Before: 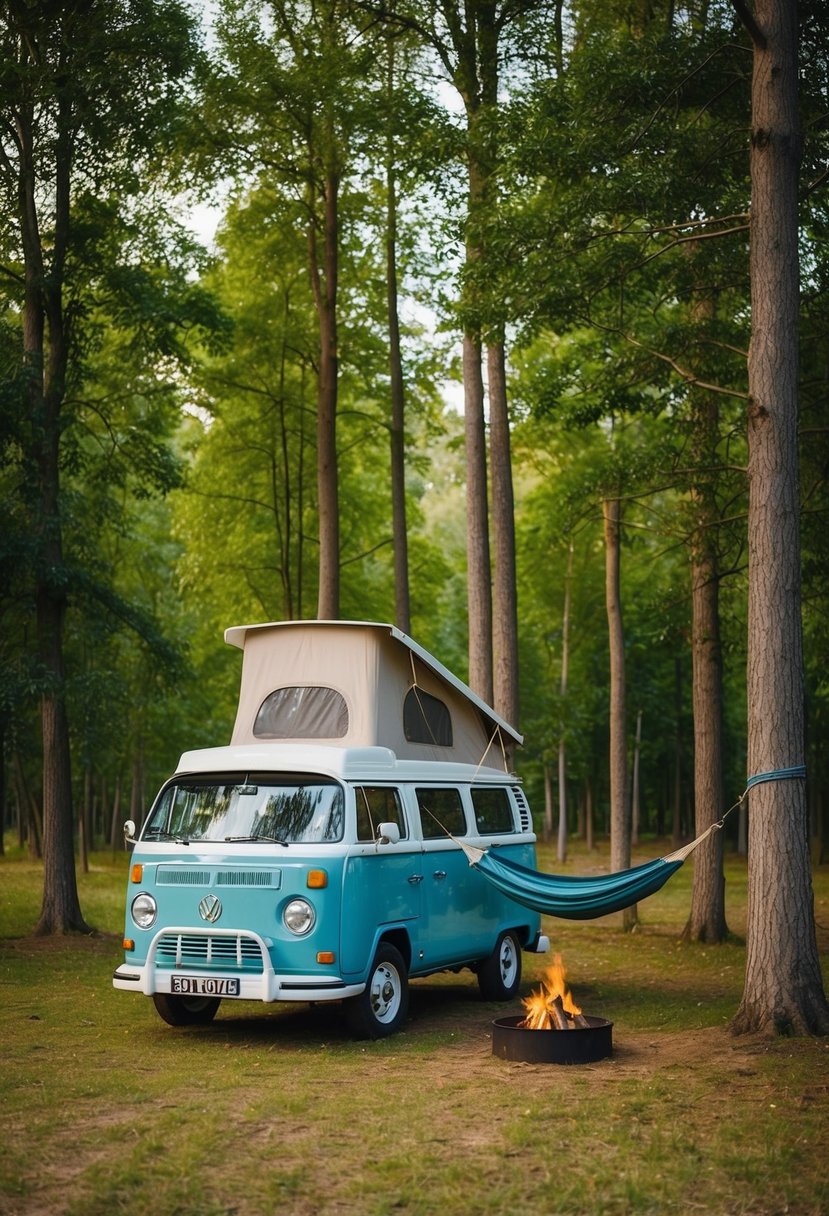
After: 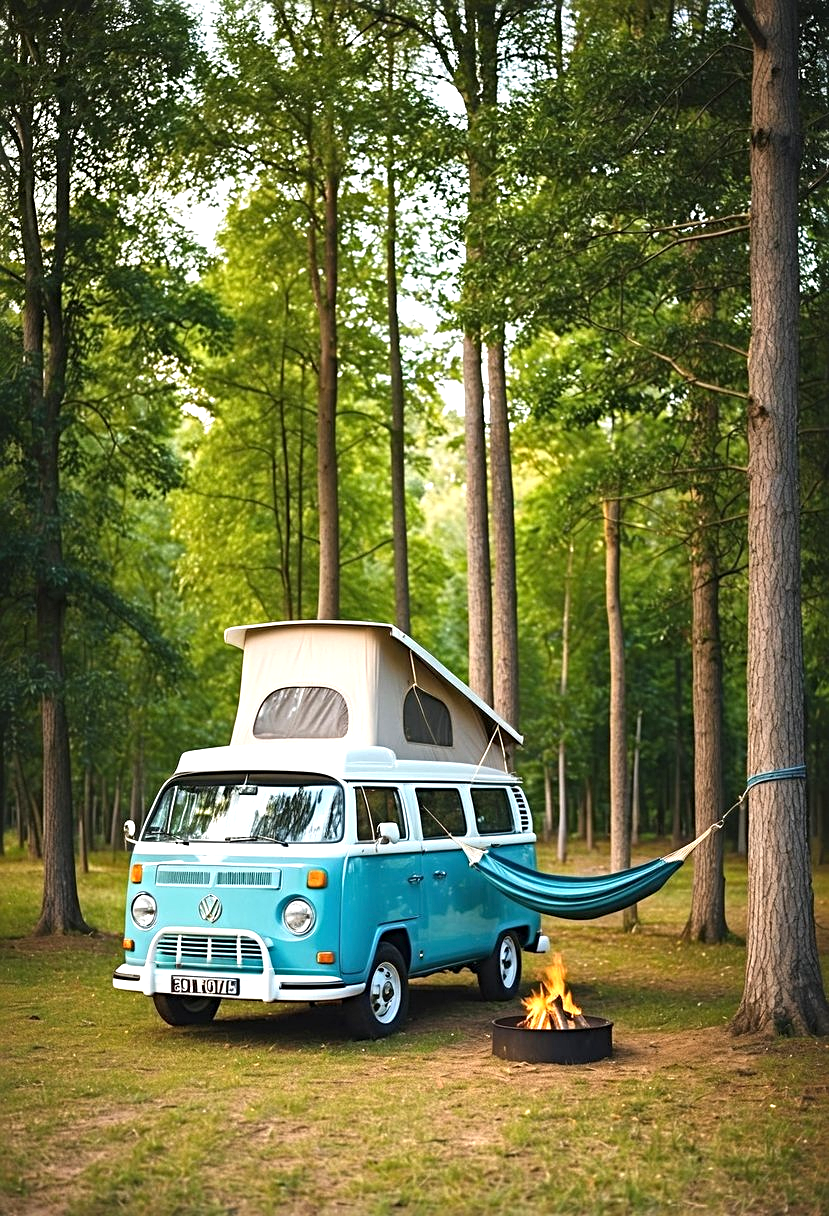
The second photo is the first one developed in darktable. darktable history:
sharpen: radius 3.981
exposure: black level correction 0, exposure 0.89 EV, compensate highlight preservation false
